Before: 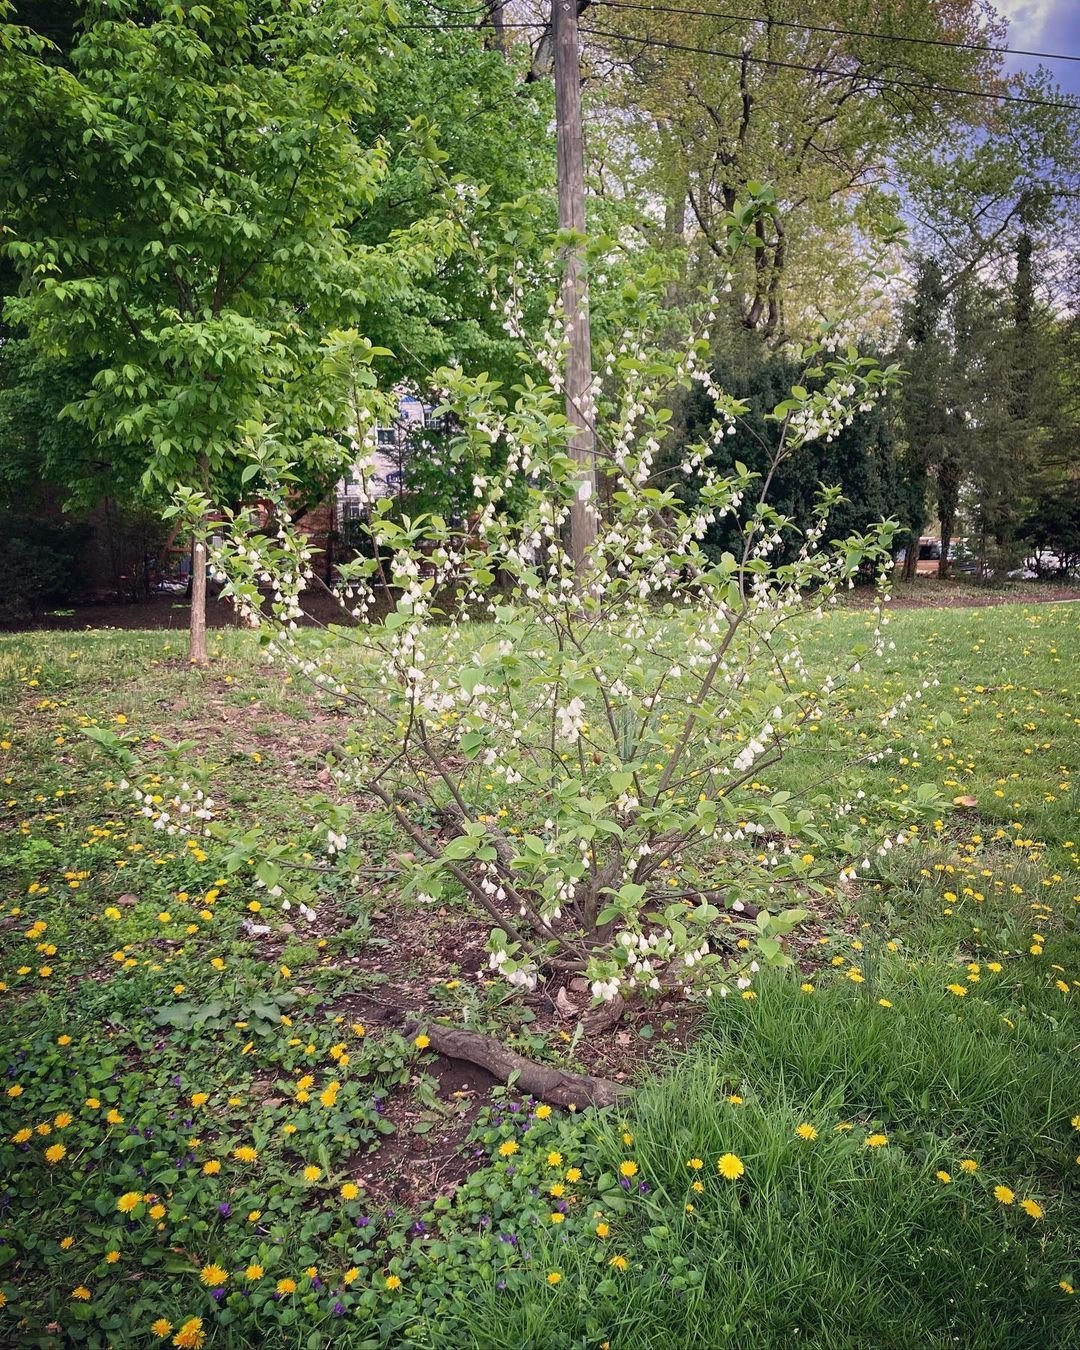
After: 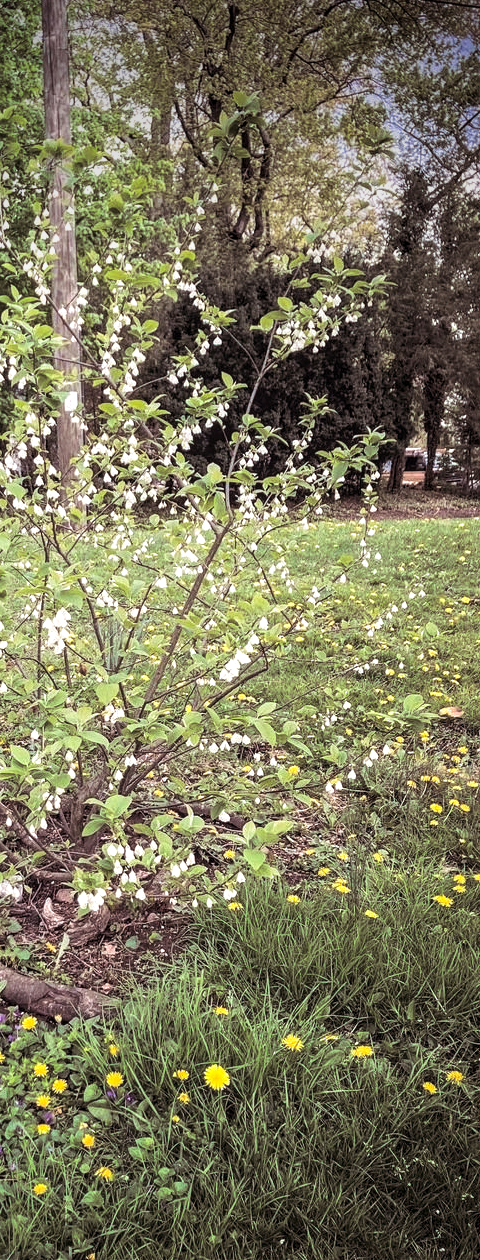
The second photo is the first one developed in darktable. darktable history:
local contrast: on, module defaults
crop: left 47.628%, top 6.643%, right 7.874%
tone equalizer: -8 EV -0.417 EV, -7 EV -0.389 EV, -6 EV -0.333 EV, -5 EV -0.222 EV, -3 EV 0.222 EV, -2 EV 0.333 EV, -1 EV 0.389 EV, +0 EV 0.417 EV, edges refinement/feathering 500, mask exposure compensation -1.57 EV, preserve details no
vignetting: brightness -0.629, saturation -0.007, center (-0.028, 0.239)
split-toning: shadows › saturation 0.24, highlights › hue 54°, highlights › saturation 0.24
color balance rgb: perceptual saturation grading › global saturation 3.7%, global vibrance 5.56%, contrast 3.24%
